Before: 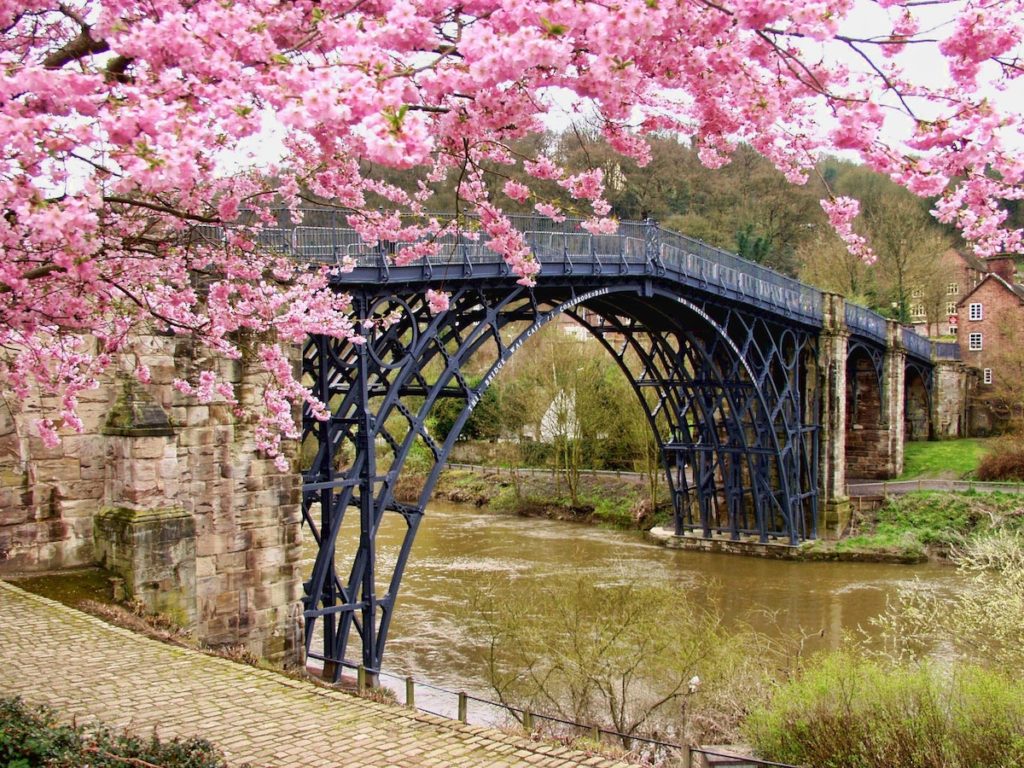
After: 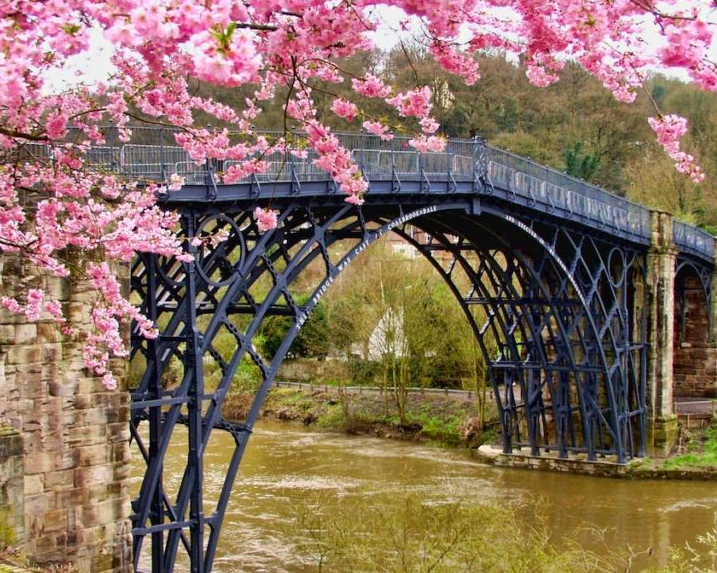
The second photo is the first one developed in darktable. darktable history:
shadows and highlights: shadows 60.35, soften with gaussian
crop and rotate: left 16.881%, top 10.782%, right 13.032%, bottom 14.544%
contrast brightness saturation: contrast 0.039, saturation 0.162
